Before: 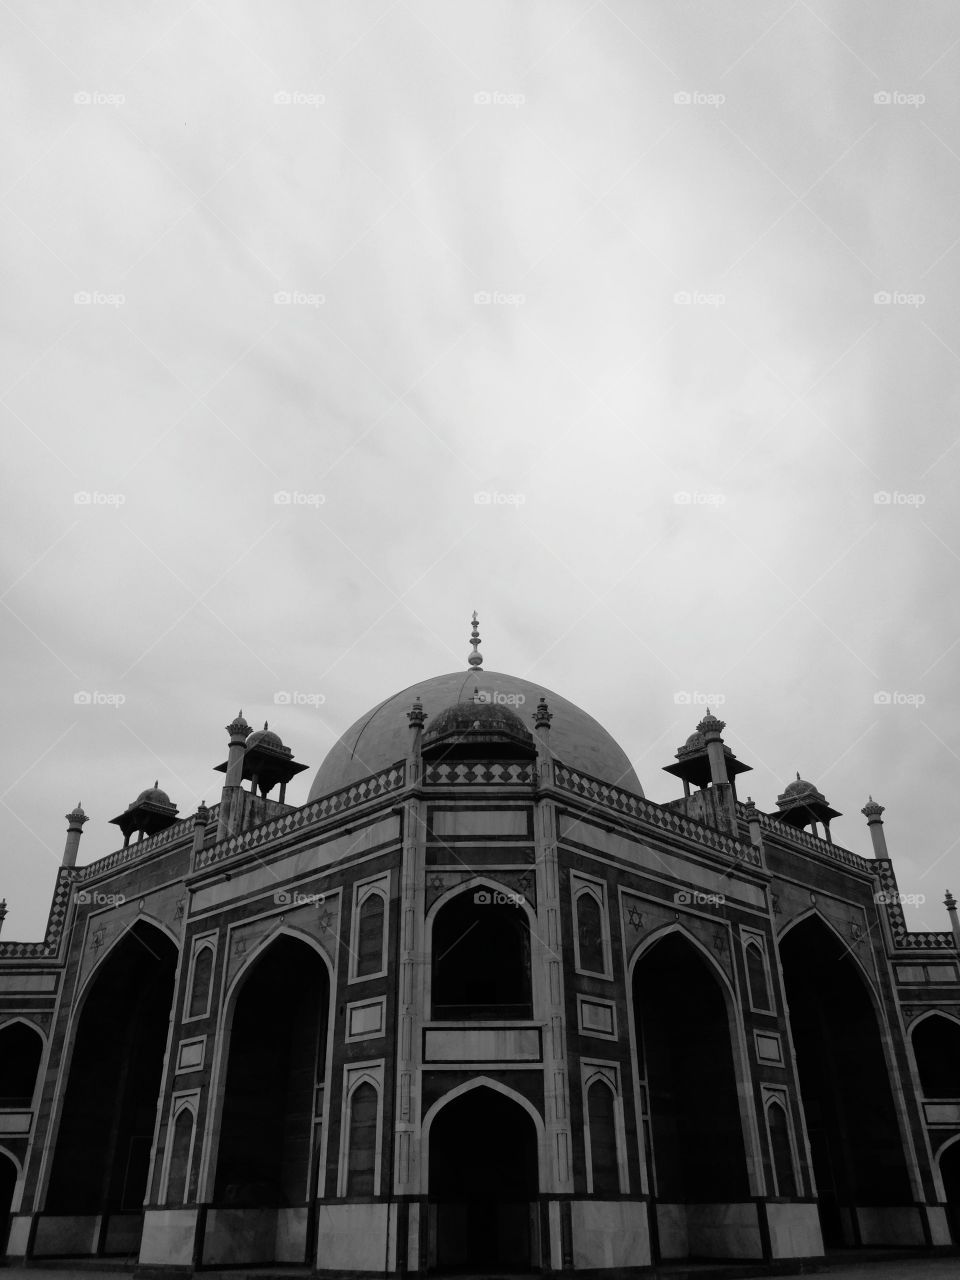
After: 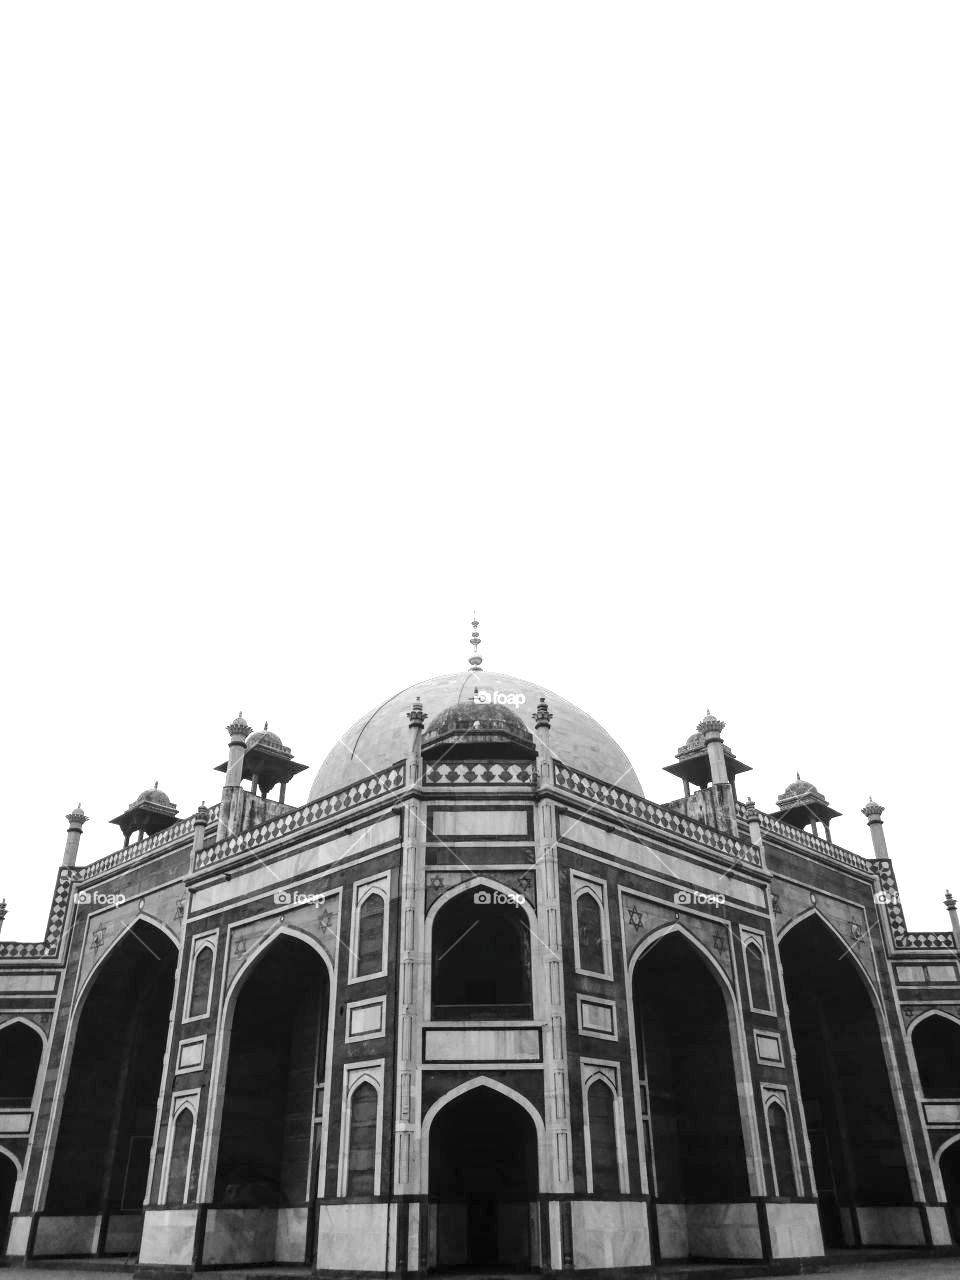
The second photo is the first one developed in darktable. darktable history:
exposure: black level correction 0, exposure 1.751 EV, compensate exposure bias true, compensate highlight preservation false
local contrast: on, module defaults
